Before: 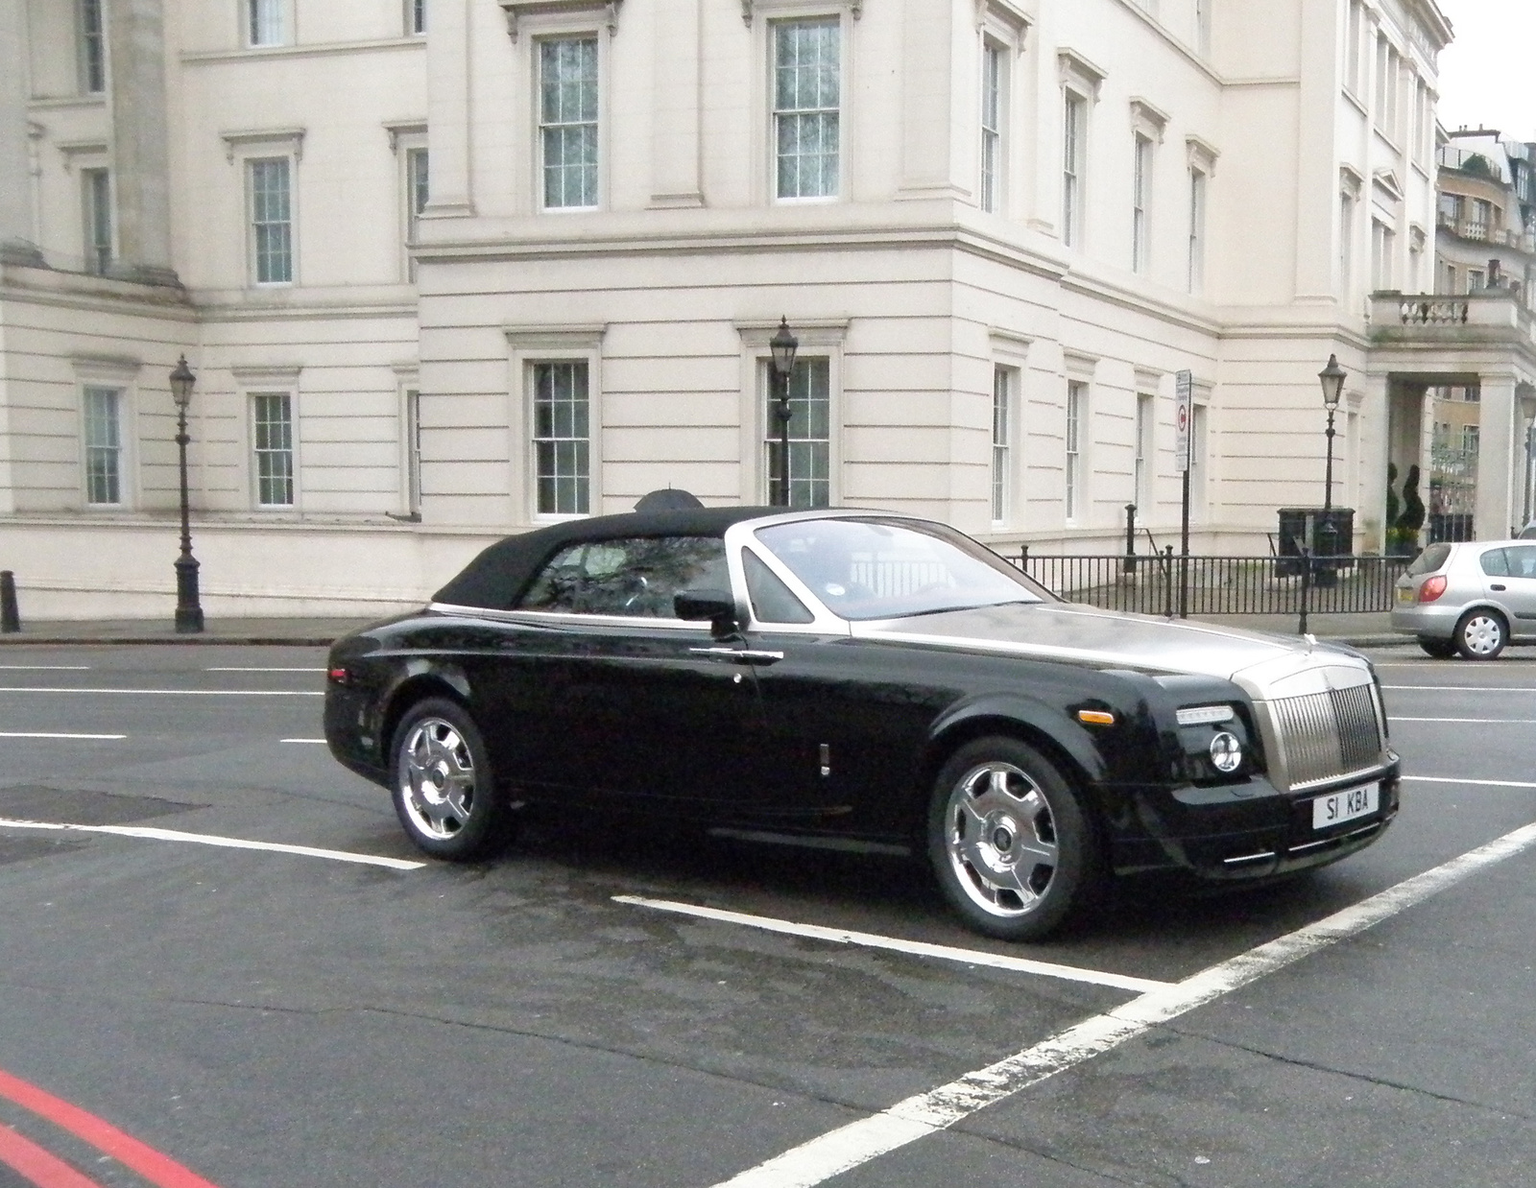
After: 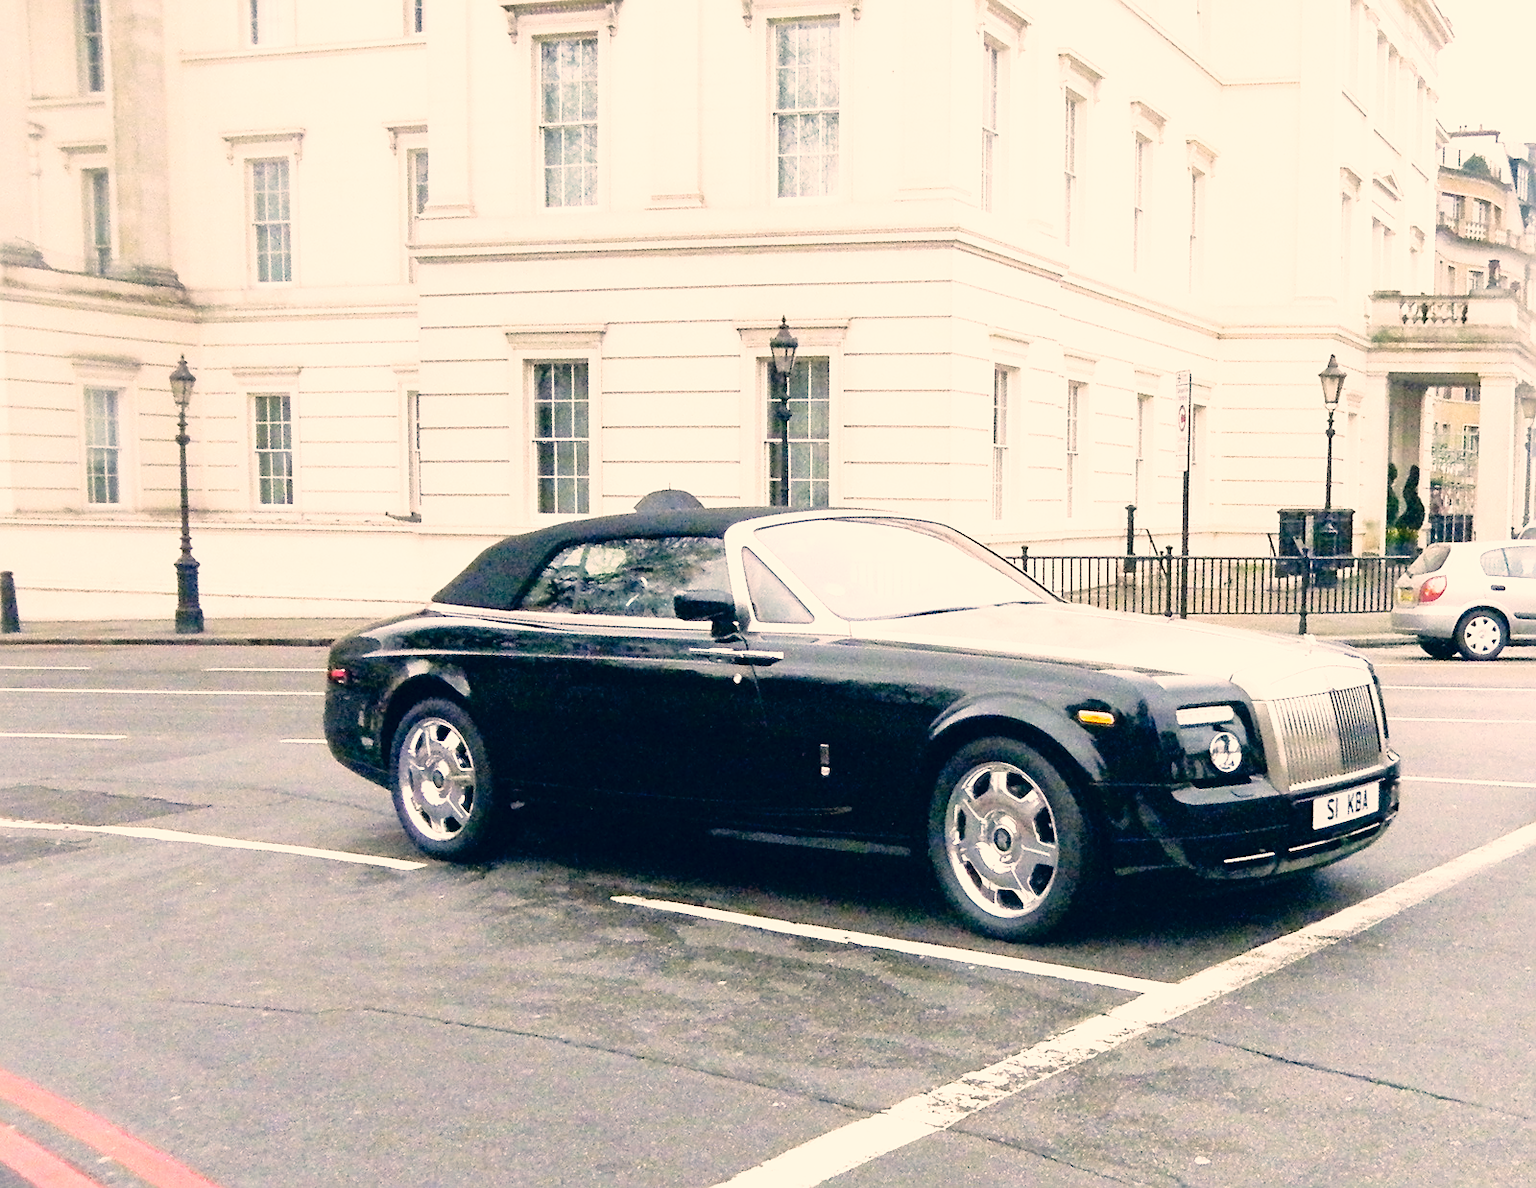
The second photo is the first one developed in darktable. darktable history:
base curve: curves: ch0 [(0, 0) (0.012, 0.01) (0.073, 0.168) (0.31, 0.711) (0.645, 0.957) (1, 1)], preserve colors none
sharpen: on, module defaults
color correction: highlights a* 10.37, highlights b* 14.39, shadows a* -9.89, shadows b* -14.84
